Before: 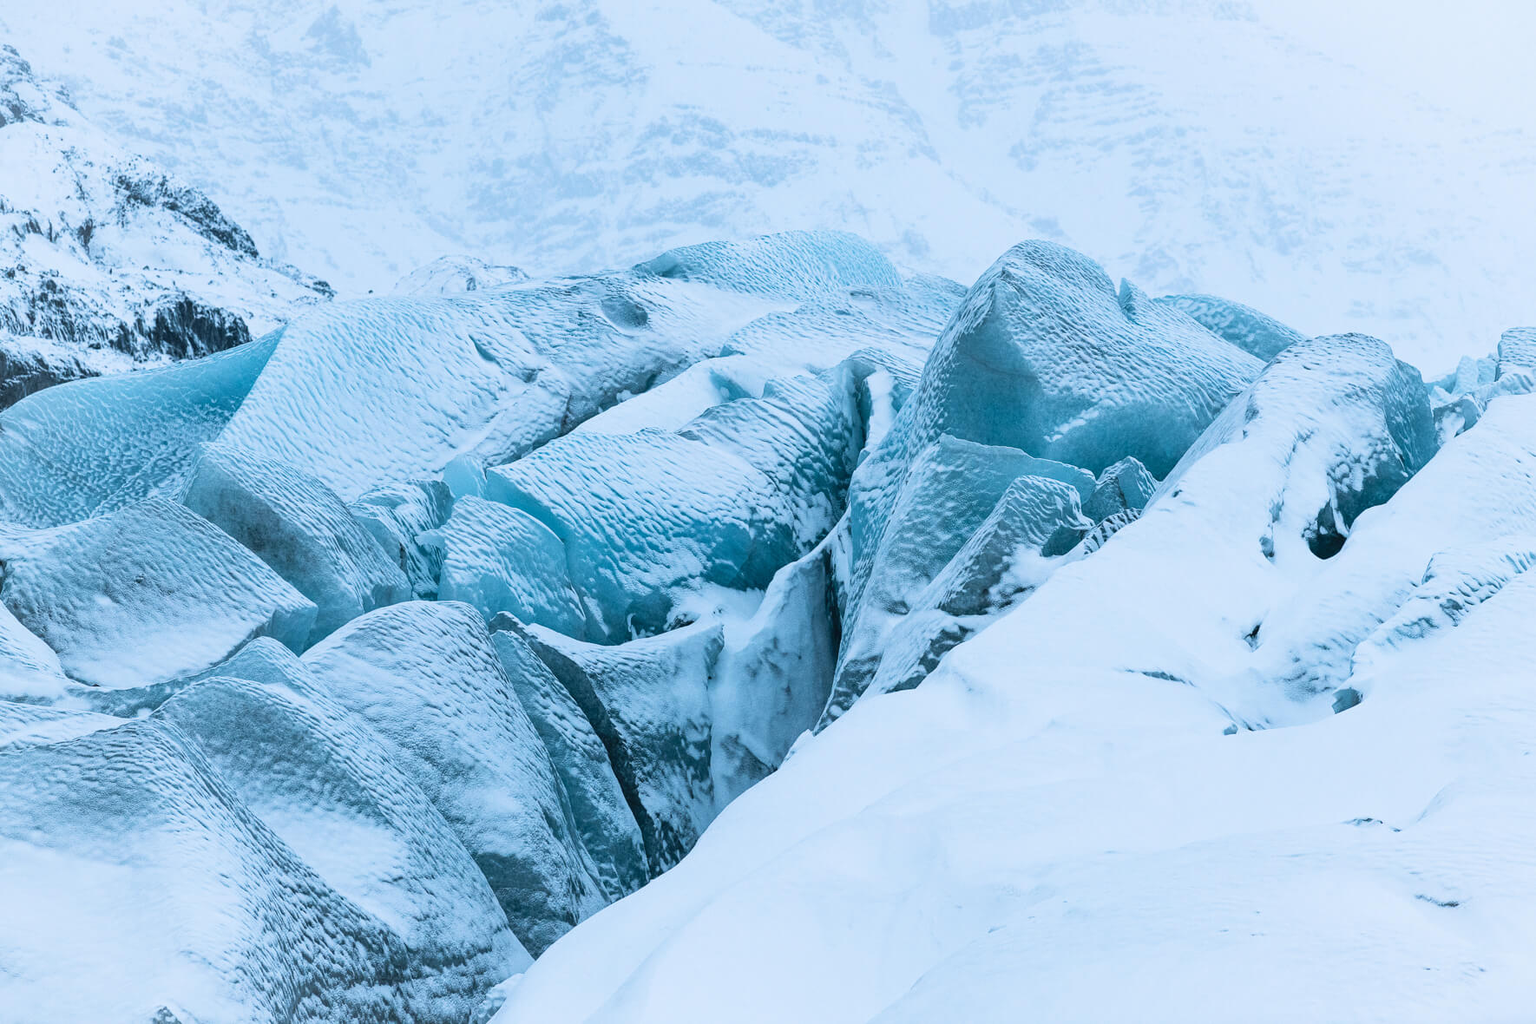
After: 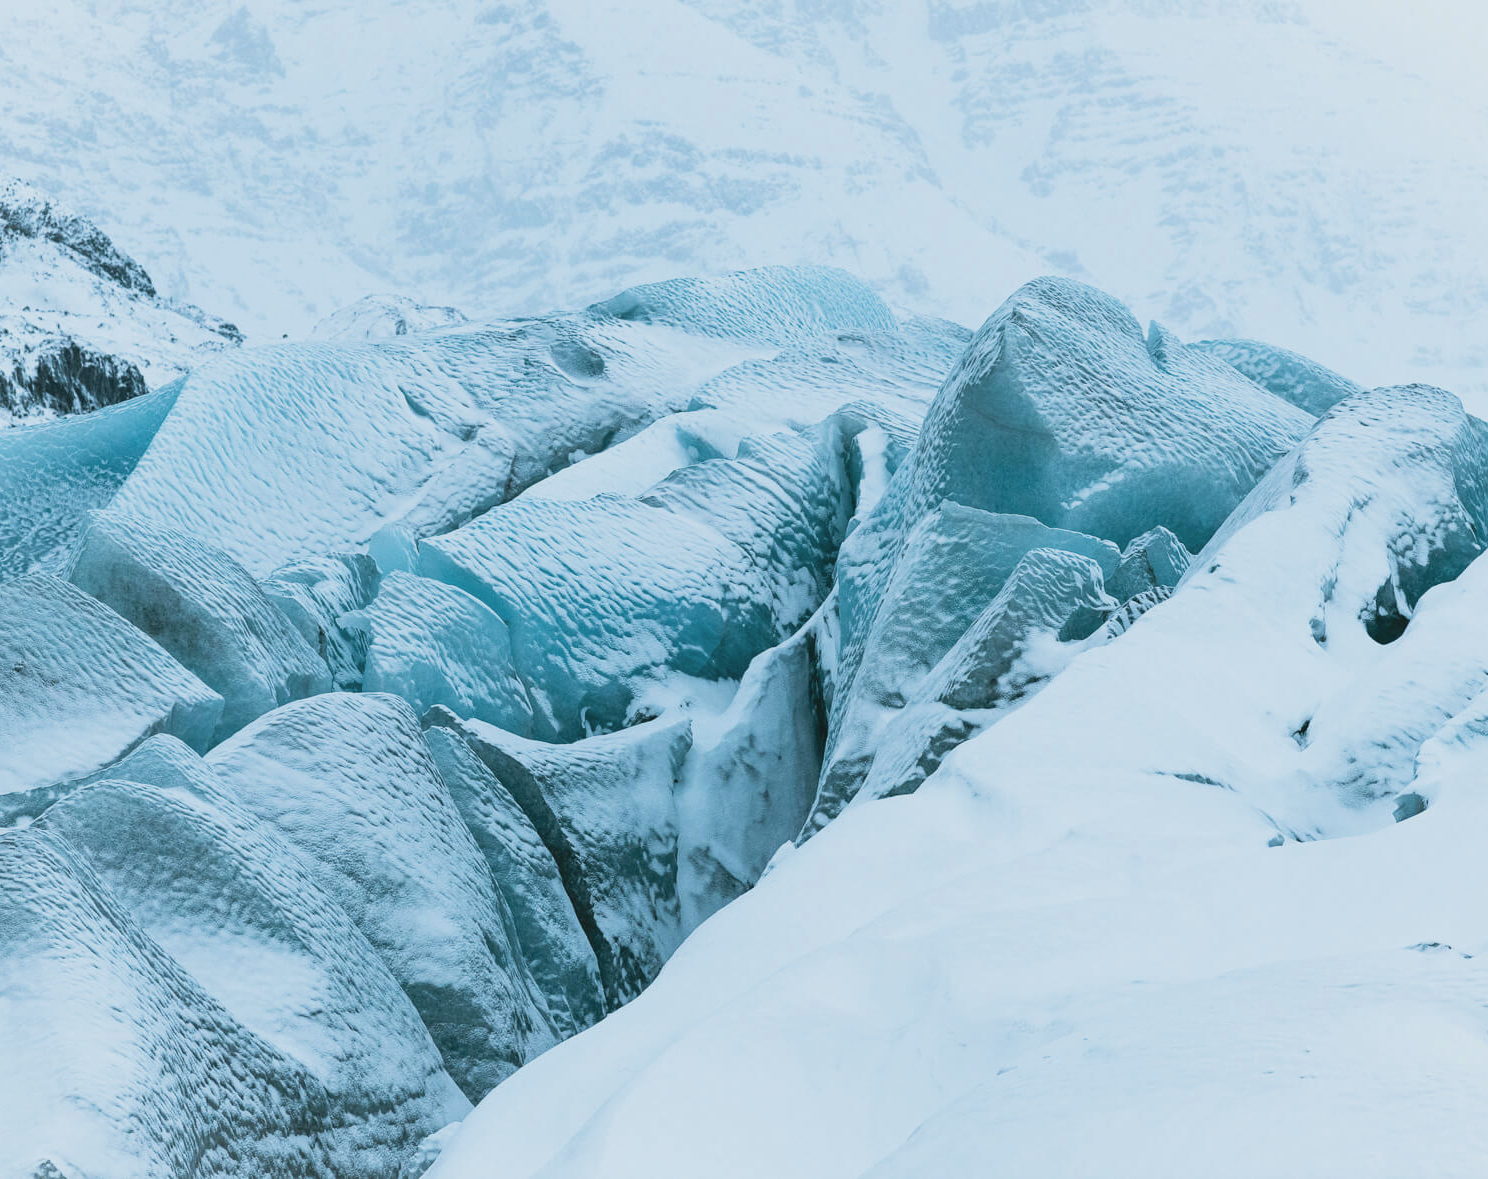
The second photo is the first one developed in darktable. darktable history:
crop: left 8.026%, right 7.374%
contrast brightness saturation: contrast 0.01, saturation -0.05
color balance: mode lift, gamma, gain (sRGB), lift [1.04, 1, 1, 0.97], gamma [1.01, 1, 1, 0.97], gain [0.96, 1, 1, 0.97]
